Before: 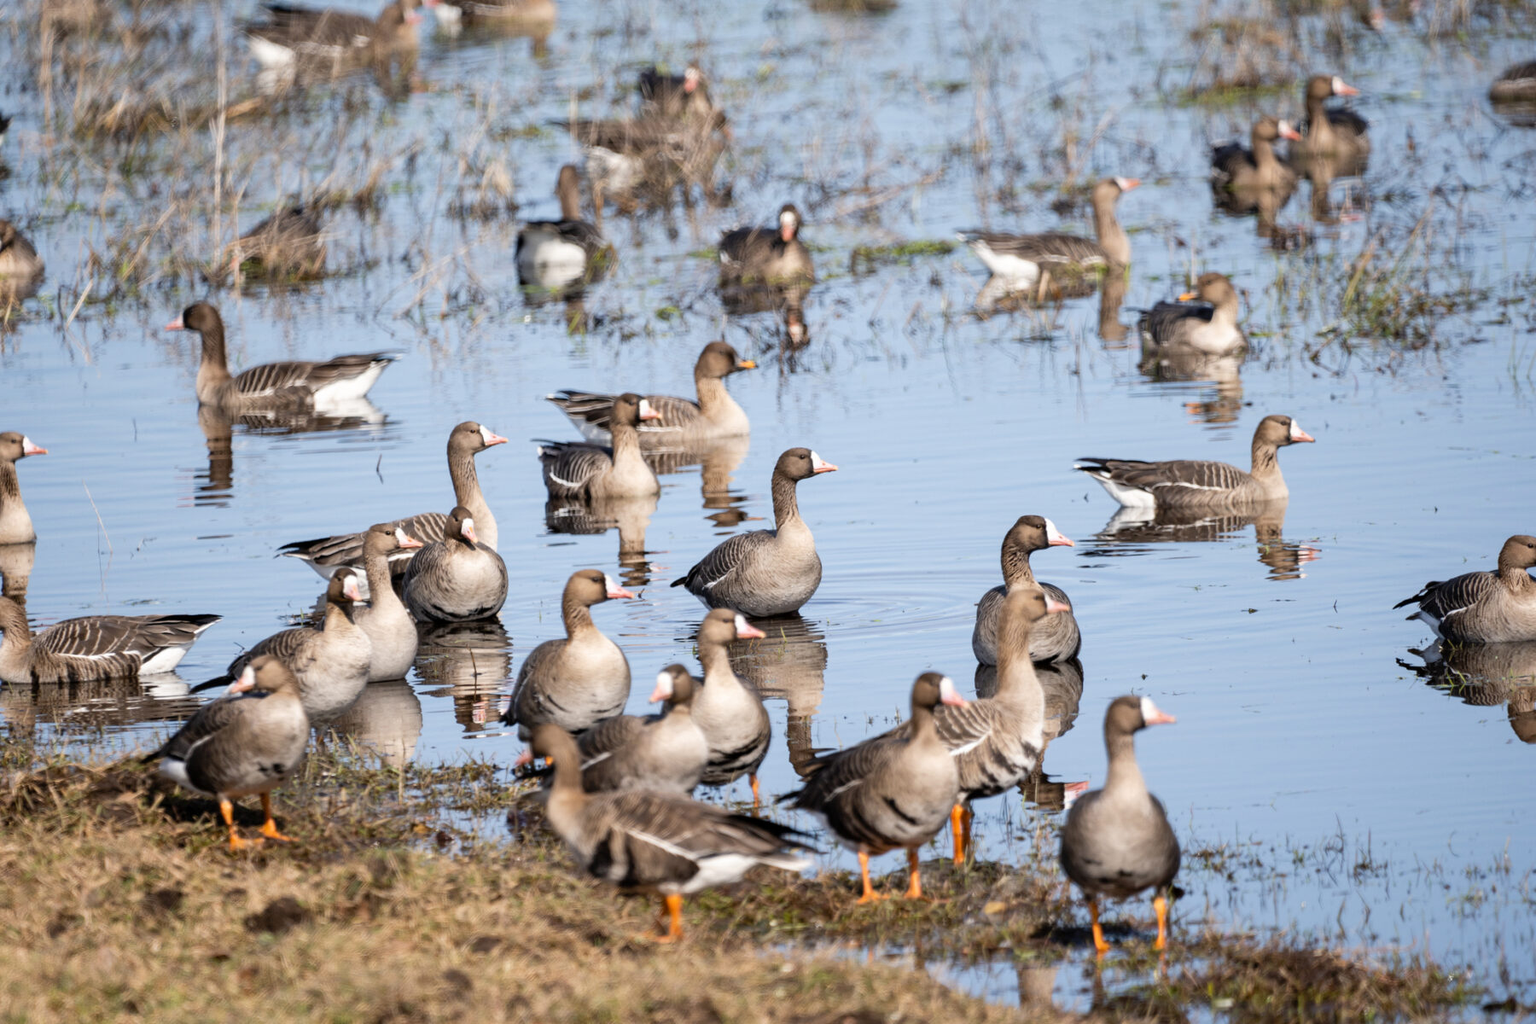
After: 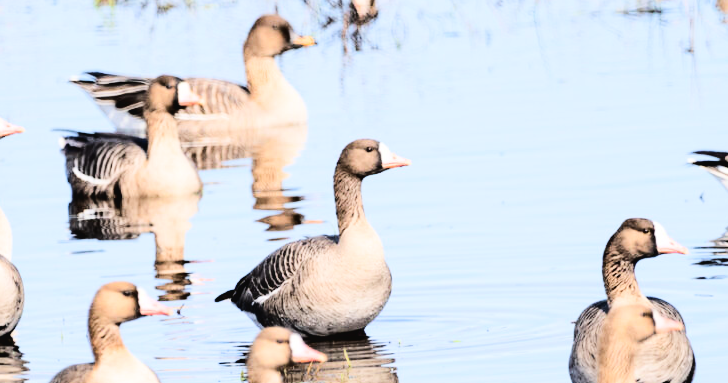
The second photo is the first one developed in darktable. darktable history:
exposure: black level correction 0, exposure 0.5 EV, compensate highlight preservation false
crop: left 31.751%, top 32.172%, right 27.8%, bottom 35.83%
tone curve: curves: ch0 [(0, 0.026) (0.146, 0.158) (0.272, 0.34) (0.453, 0.627) (0.687, 0.829) (1, 1)], color space Lab, linked channels, preserve colors none
filmic rgb: black relative exposure -16 EV, white relative exposure 6.29 EV, hardness 5.1, contrast 1.35
